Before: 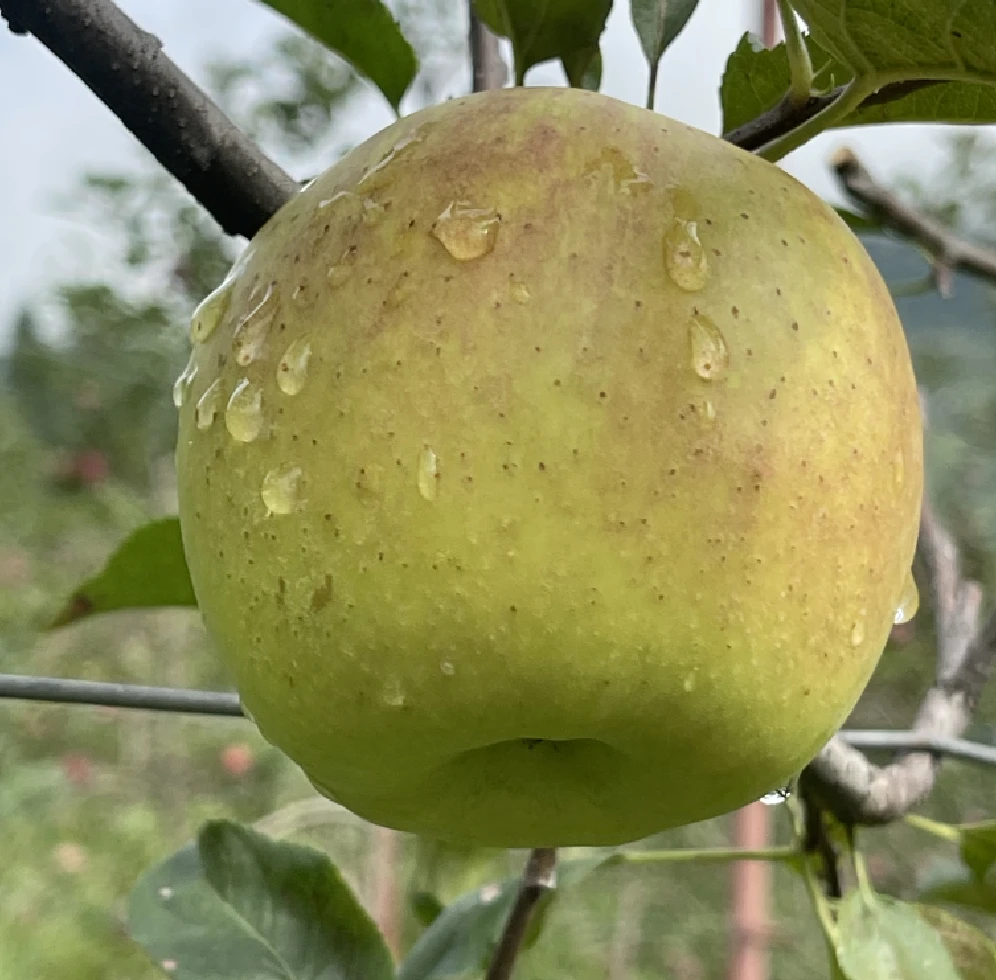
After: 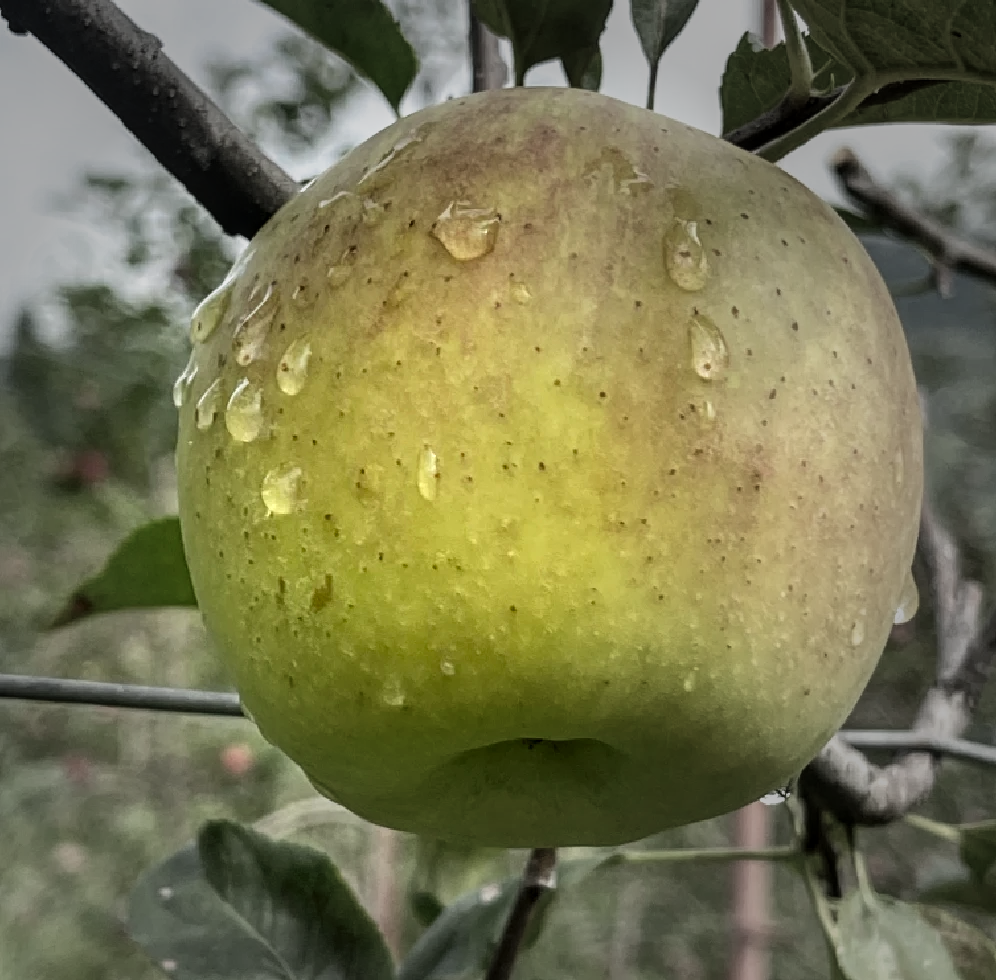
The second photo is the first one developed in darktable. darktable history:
tone curve: curves: ch0 [(0, 0) (0.003, 0.002) (0.011, 0.009) (0.025, 0.02) (0.044, 0.036) (0.069, 0.057) (0.1, 0.081) (0.136, 0.115) (0.177, 0.153) (0.224, 0.202) (0.277, 0.264) (0.335, 0.333) (0.399, 0.409) (0.468, 0.491) (0.543, 0.58) (0.623, 0.675) (0.709, 0.777) (0.801, 0.88) (0.898, 0.98) (1, 1)], preserve colors none
local contrast: detail 130%
vignetting: fall-off start 33.76%, fall-off radius 64.94%, brightness -0.575, center (-0.12, -0.002), width/height ratio 0.959
